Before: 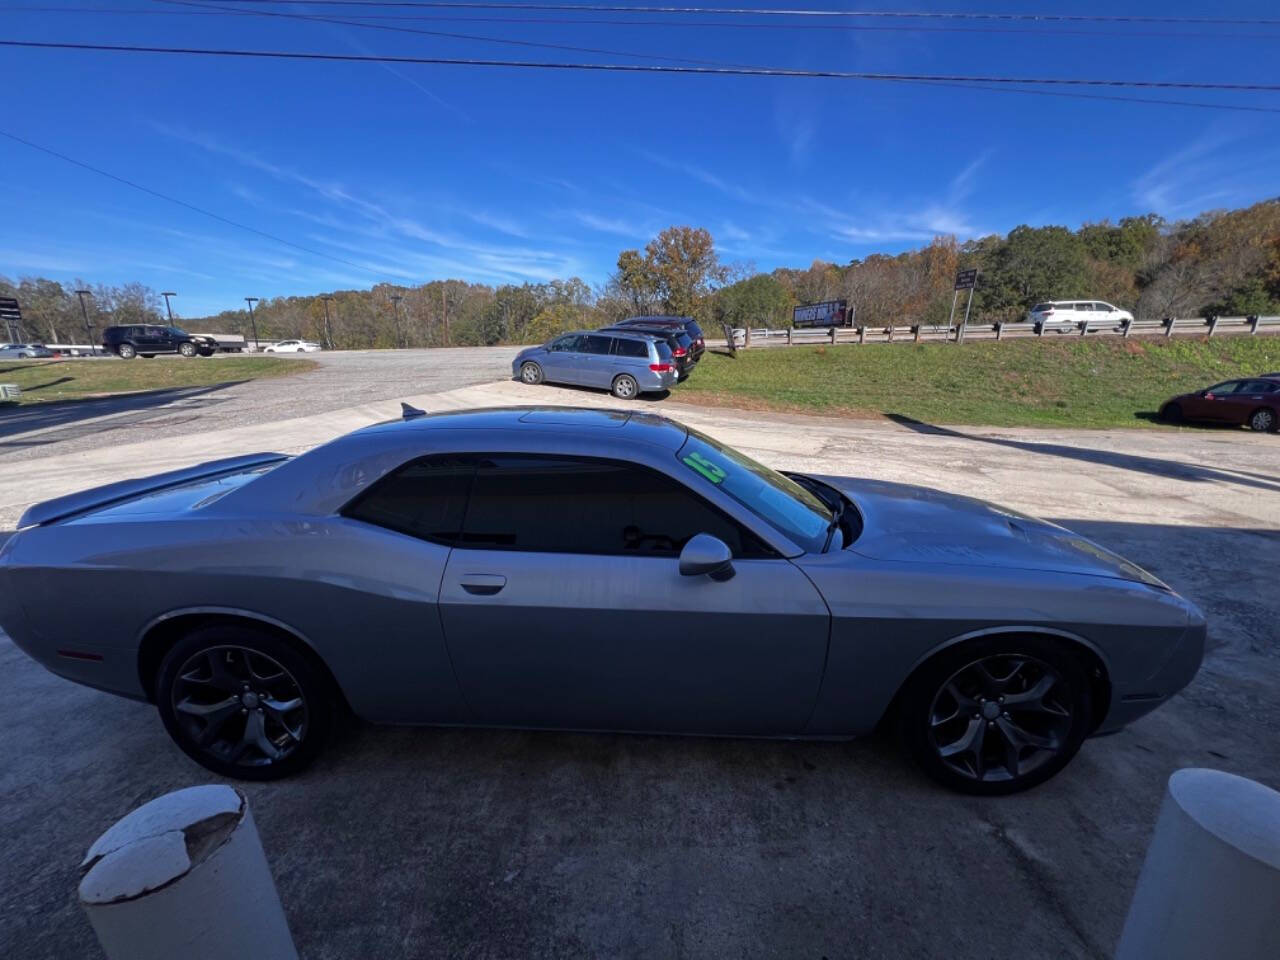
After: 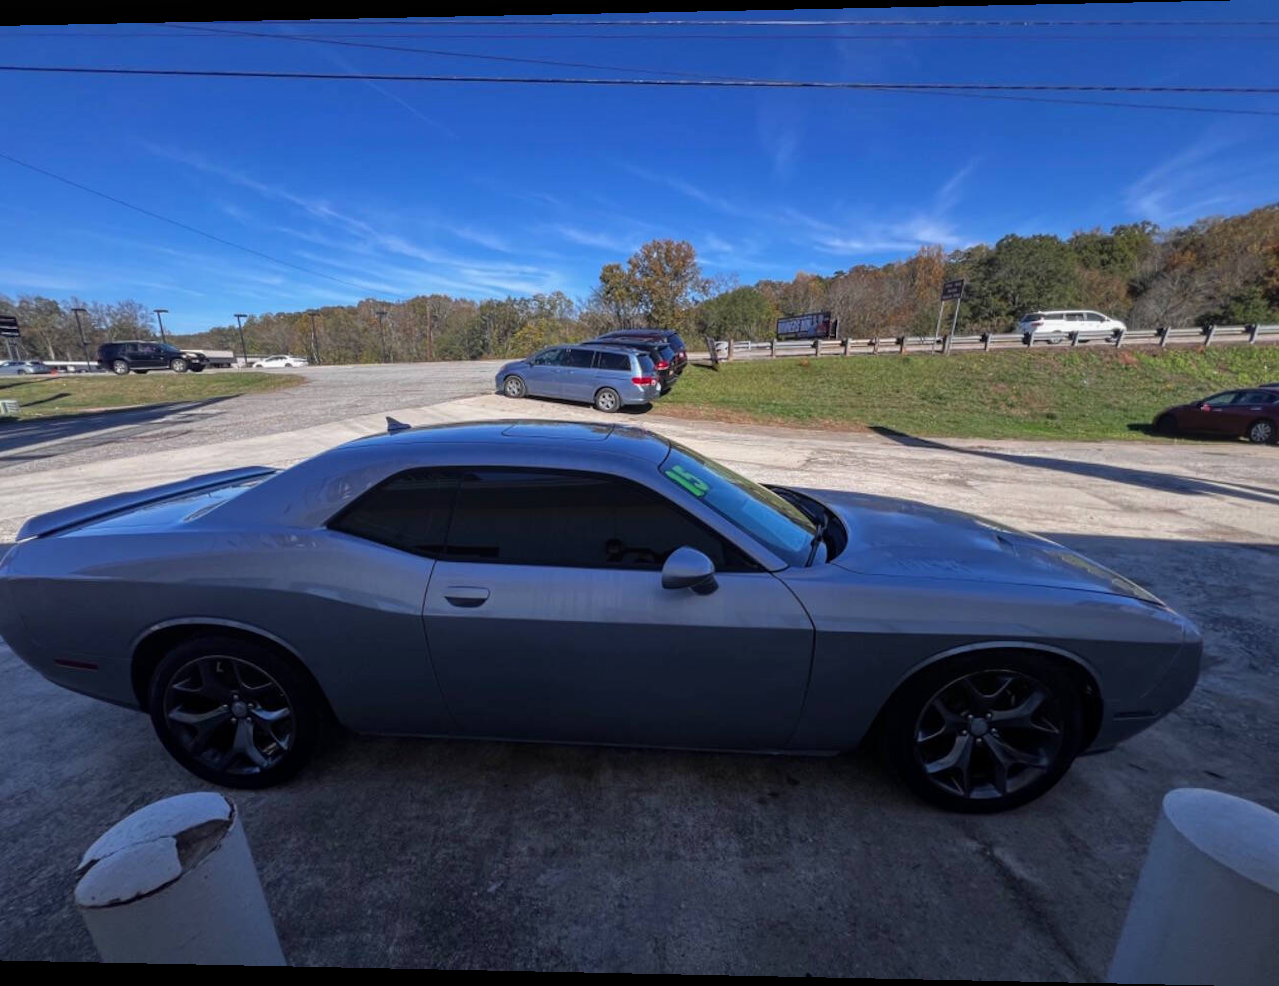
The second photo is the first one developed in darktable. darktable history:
local contrast: detail 110%
rotate and perspective: lens shift (horizontal) -0.055, automatic cropping off
